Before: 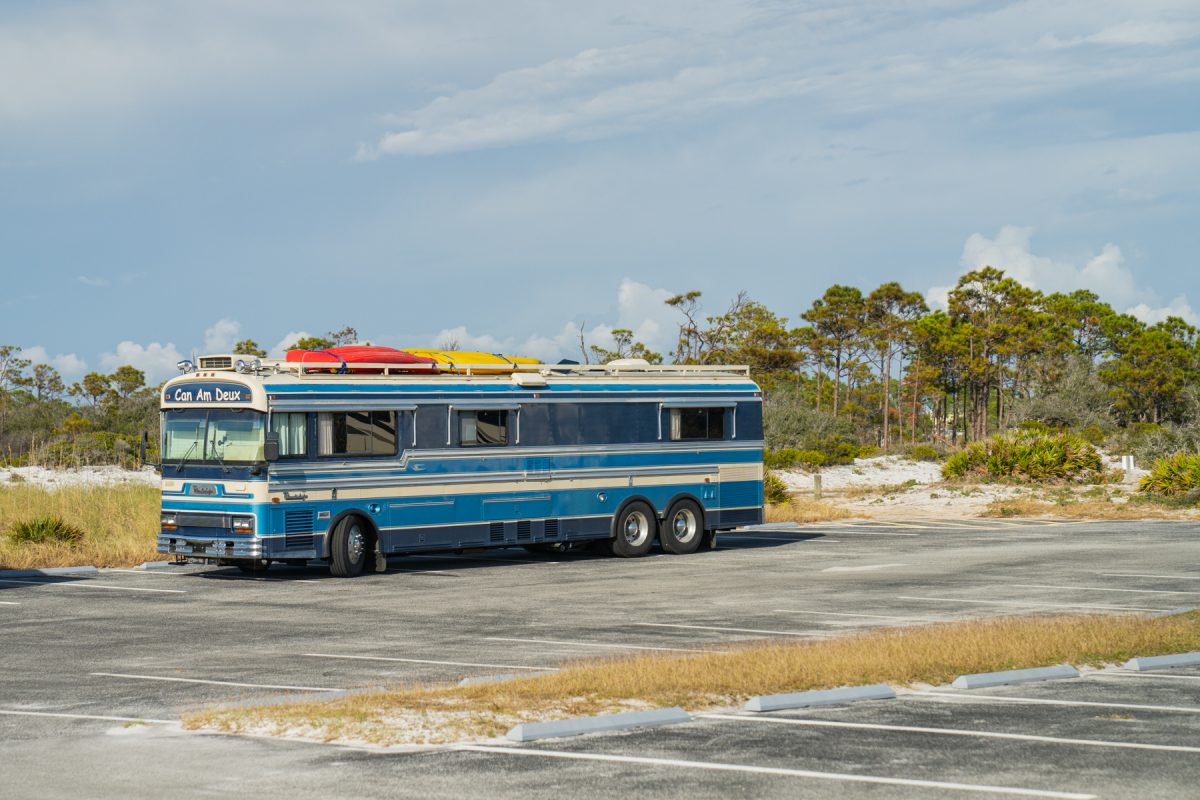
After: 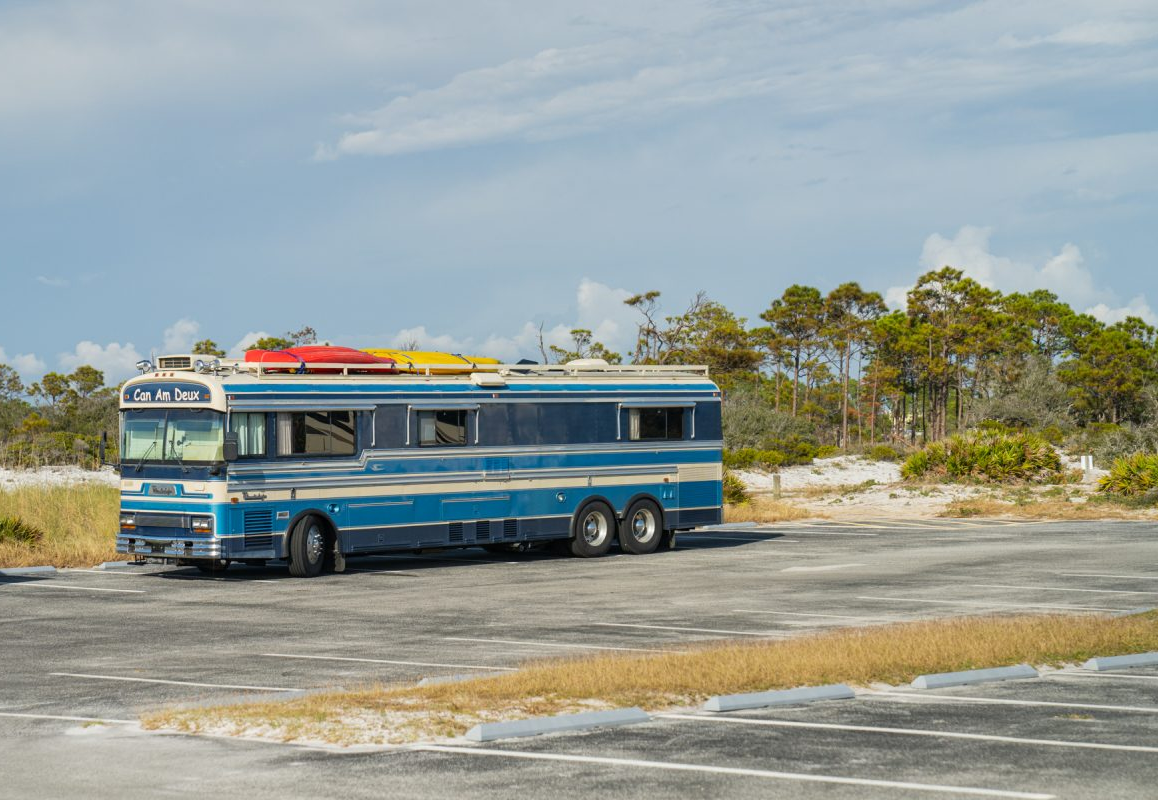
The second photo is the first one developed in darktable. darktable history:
crop and rotate: left 3.468%
